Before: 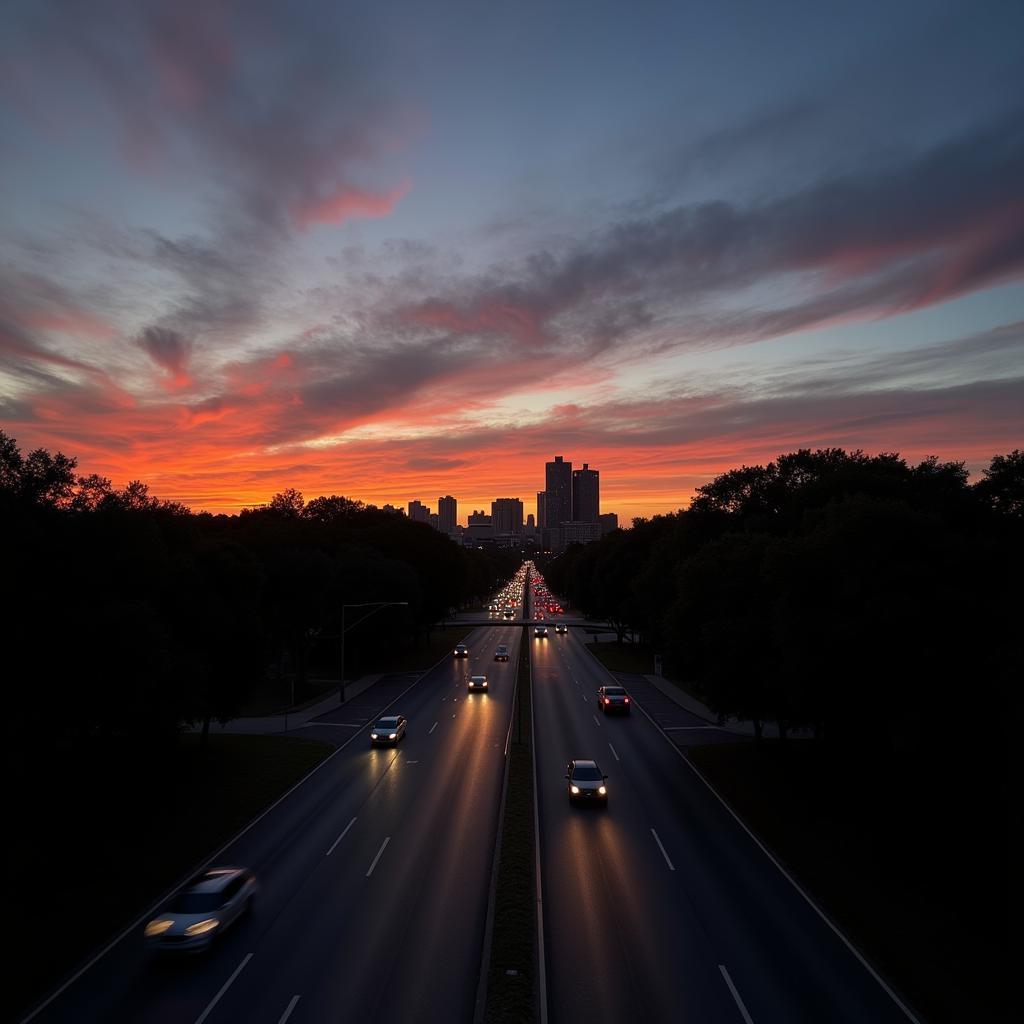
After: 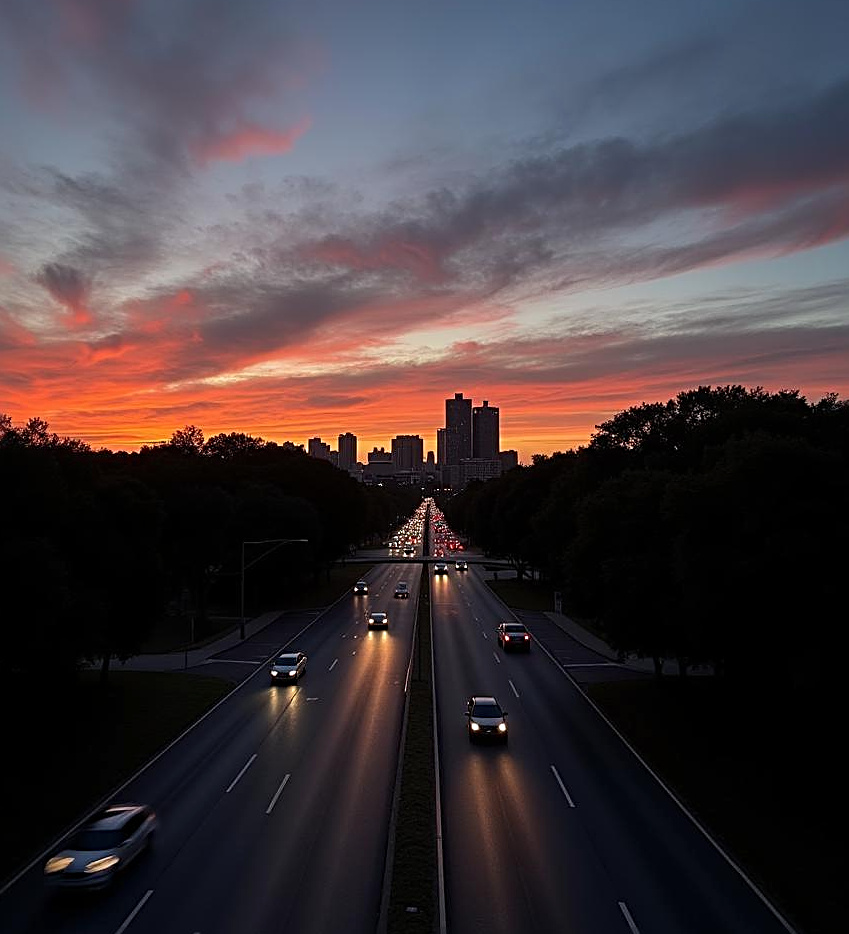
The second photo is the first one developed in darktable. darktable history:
crop: left 9.814%, top 6.213%, right 7.257%, bottom 2.531%
shadows and highlights: shadows 24.34, highlights -79.77, soften with gaussian
sharpen: radius 2.635, amount 0.671
